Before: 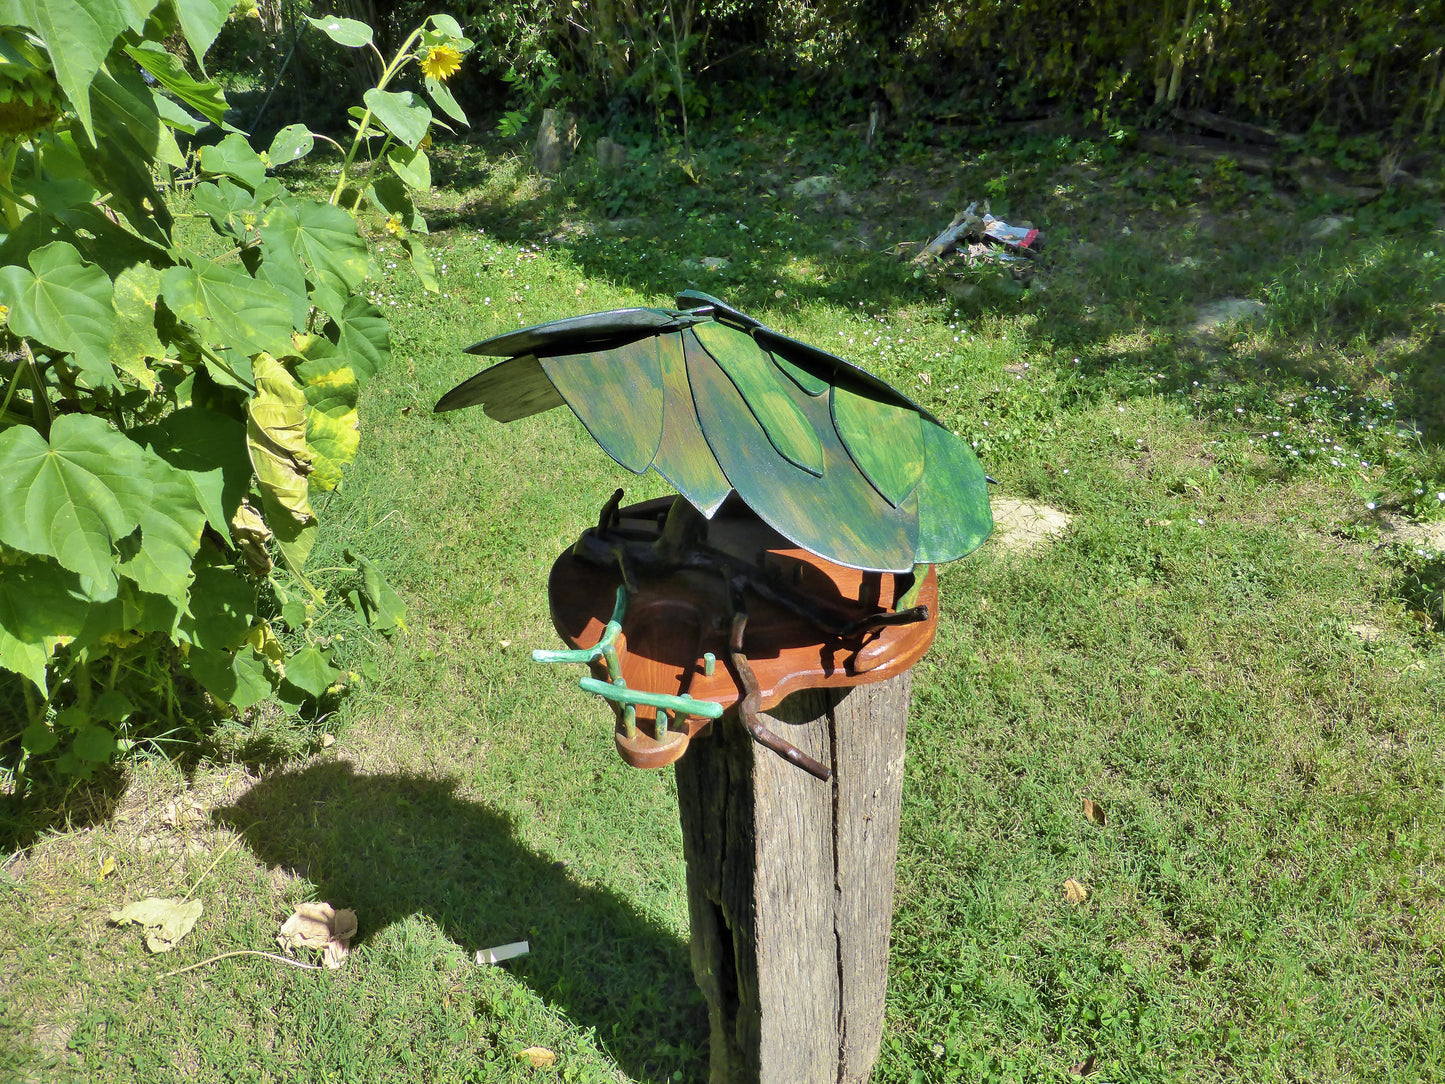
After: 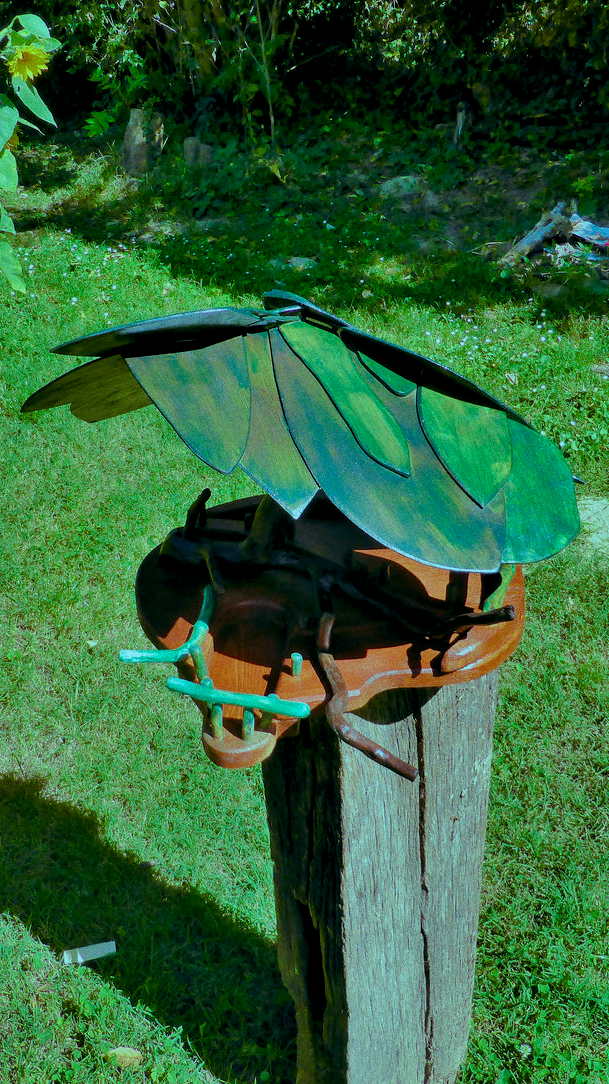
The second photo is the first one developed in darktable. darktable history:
grain: on, module defaults
crop: left 28.583%, right 29.231%
color balance rgb: shadows lift › luminance -7.7%, shadows lift › chroma 2.13%, shadows lift › hue 165.27°, power › luminance -7.77%, power › chroma 1.34%, power › hue 330.55°, highlights gain › luminance -33.33%, highlights gain › chroma 5.68%, highlights gain › hue 217.2°, global offset › luminance -0.33%, global offset › chroma 0.11%, global offset › hue 165.27°, perceptual saturation grading › global saturation 27.72%, perceptual saturation grading › highlights -25%, perceptual saturation grading › mid-tones 25%, perceptual saturation grading › shadows 50%
shadows and highlights: shadows 20.91, highlights -82.73, soften with gaussian
